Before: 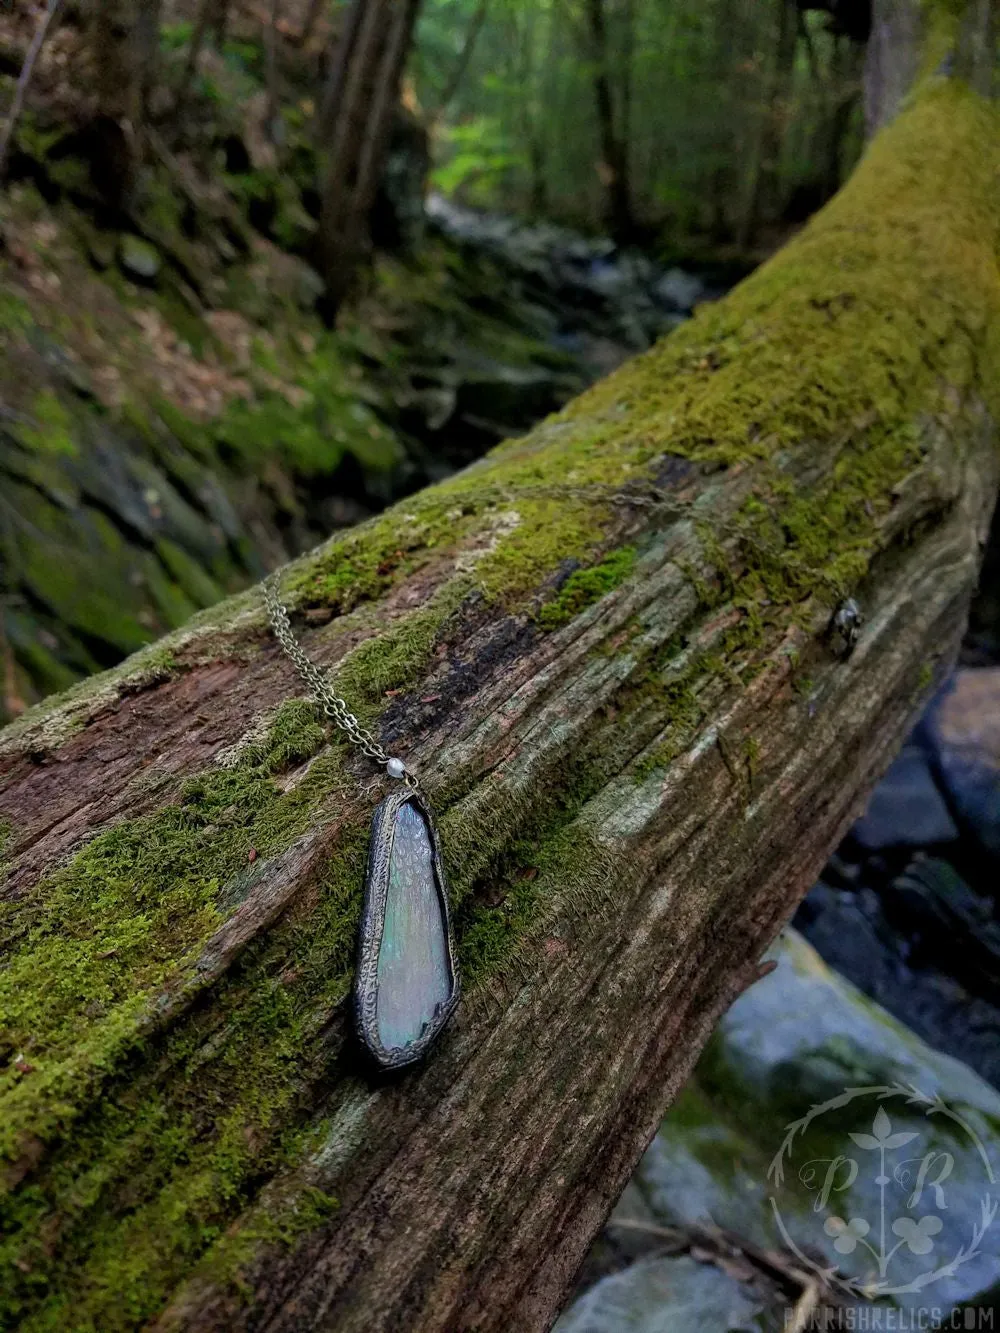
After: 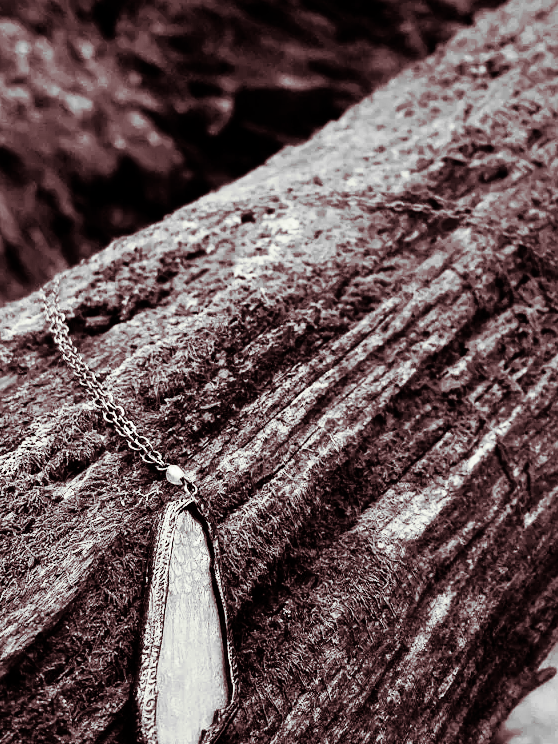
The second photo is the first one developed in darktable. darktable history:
crop and rotate: left 22.13%, top 22.054%, right 22.026%, bottom 22.102%
rgb curve: curves: ch0 [(0, 0) (0.21, 0.15) (0.24, 0.21) (0.5, 0.75) (0.75, 0.96) (0.89, 0.99) (1, 1)]; ch1 [(0, 0.02) (0.21, 0.13) (0.25, 0.2) (0.5, 0.67) (0.75, 0.9) (0.89, 0.97) (1, 1)]; ch2 [(0, 0.02) (0.21, 0.13) (0.25, 0.2) (0.5, 0.67) (0.75, 0.9) (0.89, 0.97) (1, 1)], compensate middle gray true
monochrome: on, module defaults
split-toning: shadows › hue 360°
